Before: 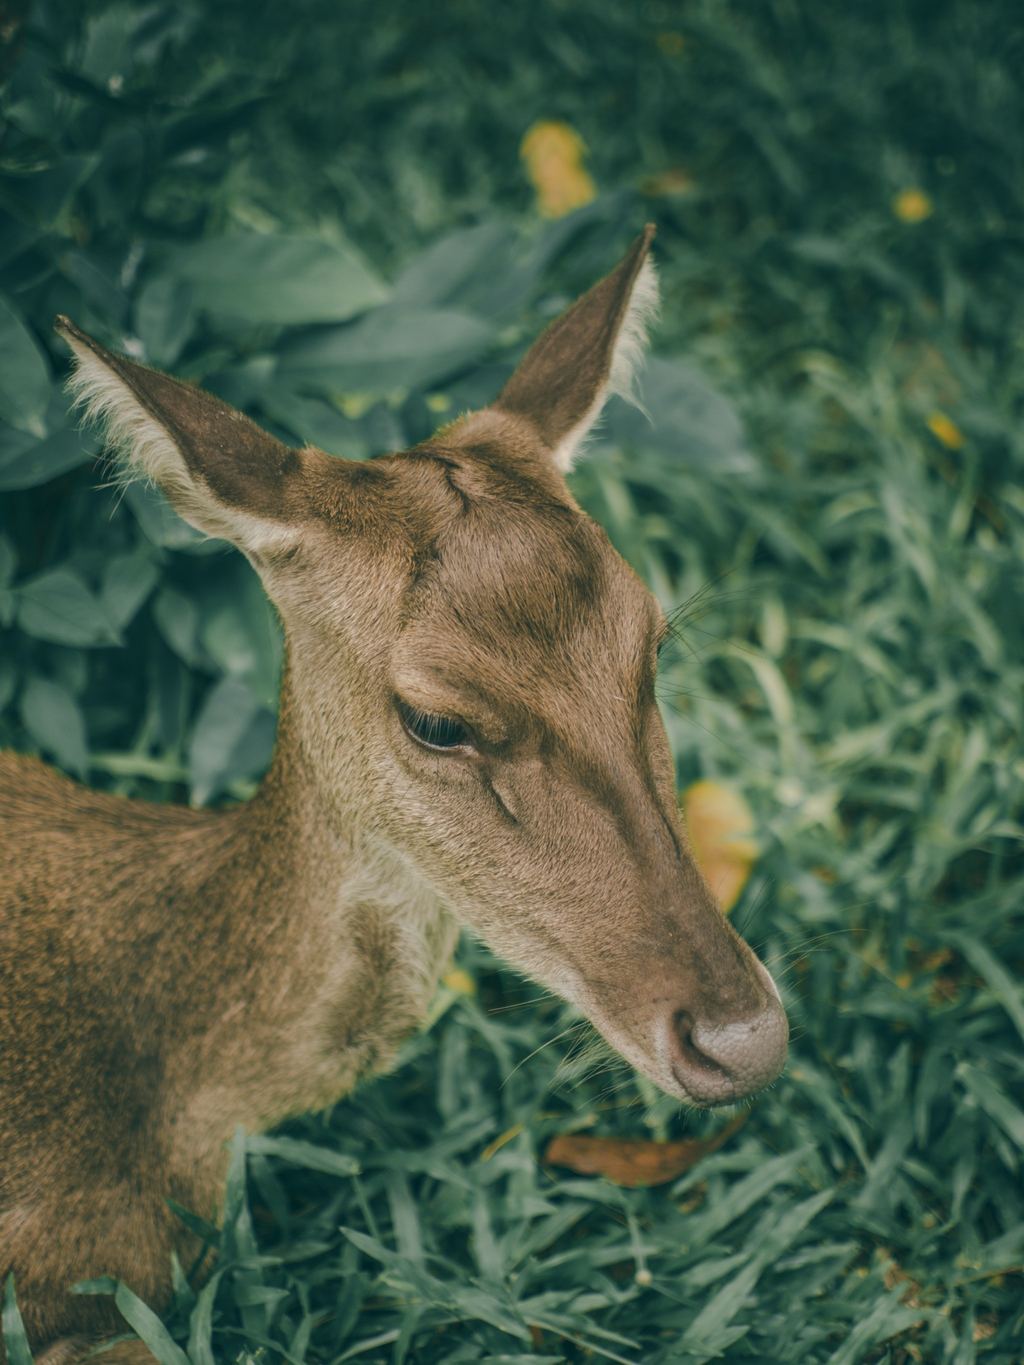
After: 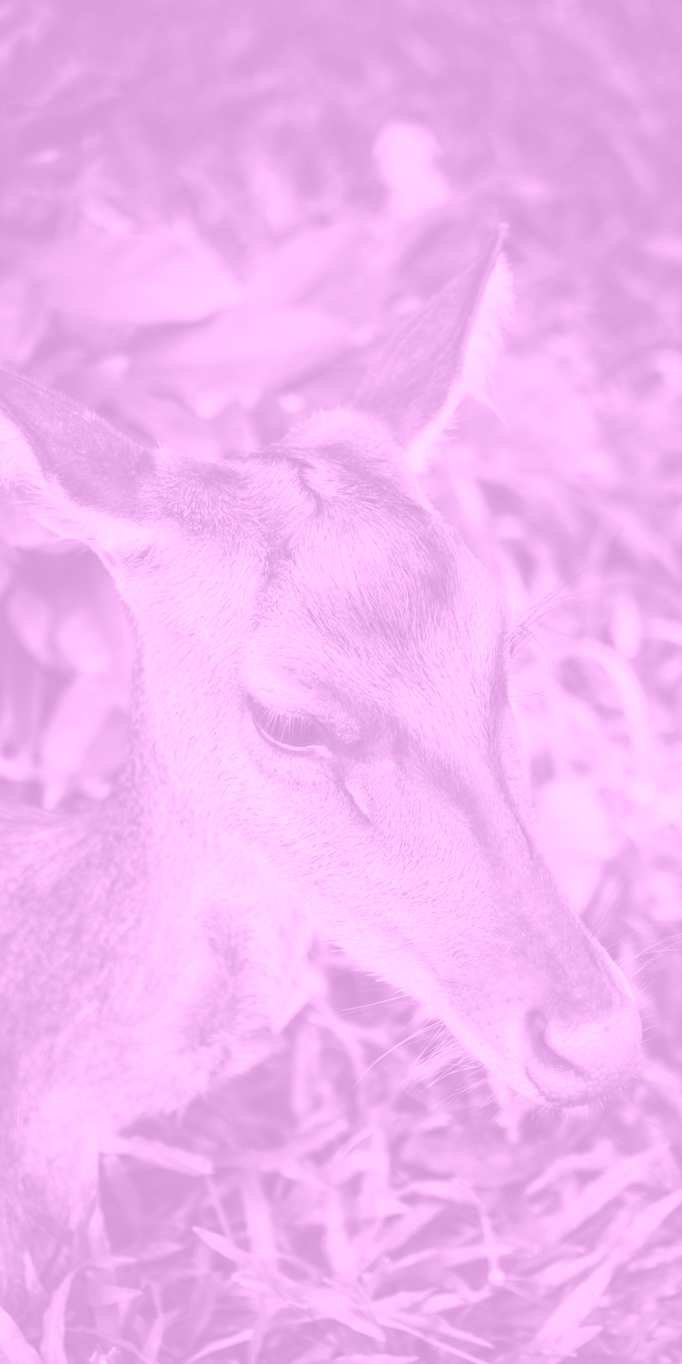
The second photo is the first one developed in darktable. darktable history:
crop and rotate: left 14.385%, right 18.948%
contrast brightness saturation: contrast 0.24, brightness 0.09
colorize: hue 331.2°, saturation 75%, source mix 30.28%, lightness 70.52%, version 1
